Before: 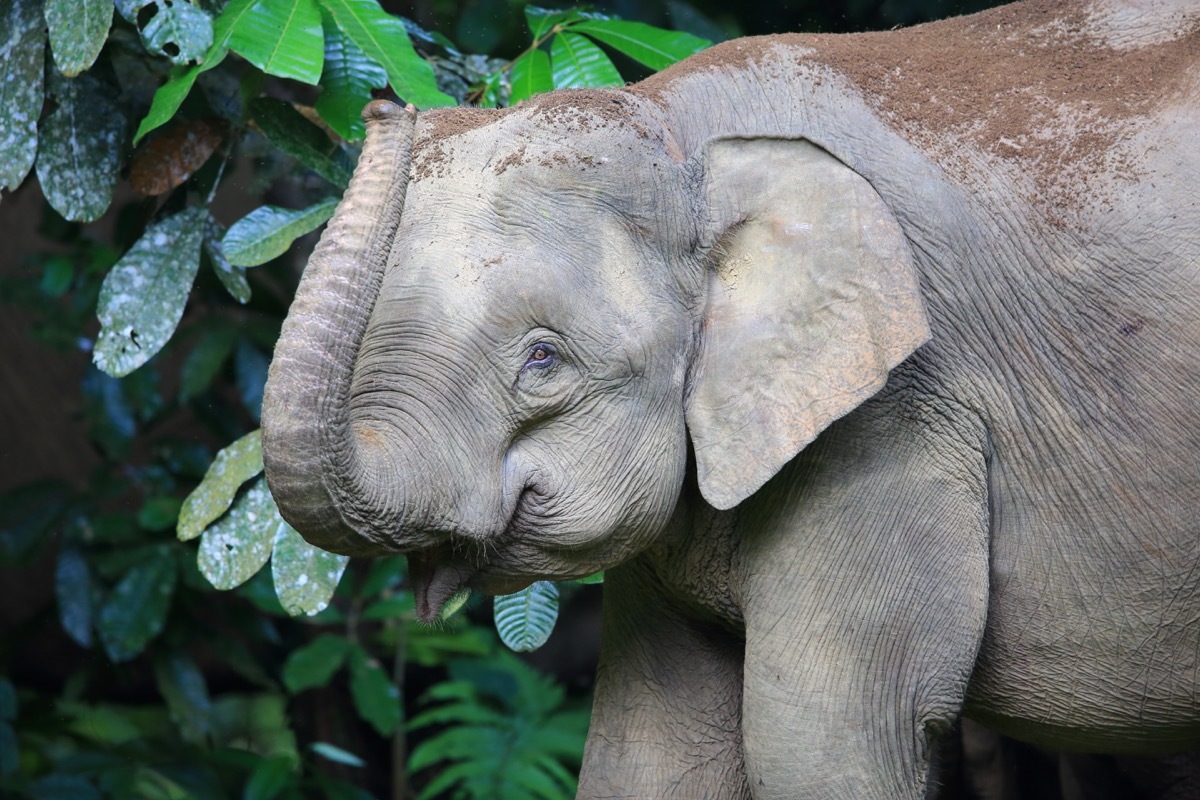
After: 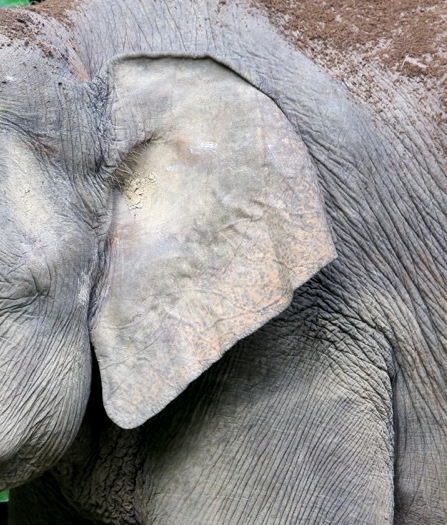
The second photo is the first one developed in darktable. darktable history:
filmic rgb: black relative exposure -12.78 EV, white relative exposure 2.82 EV, threshold 2.98 EV, target black luminance 0%, hardness 8.5, latitude 69.47%, contrast 1.134, shadows ↔ highlights balance -0.8%, enable highlight reconstruction true
crop and rotate: left 49.602%, top 10.14%, right 13.14%, bottom 24.189%
local contrast: mode bilateral grid, contrast 21, coarseness 51, detail 147%, midtone range 0.2
